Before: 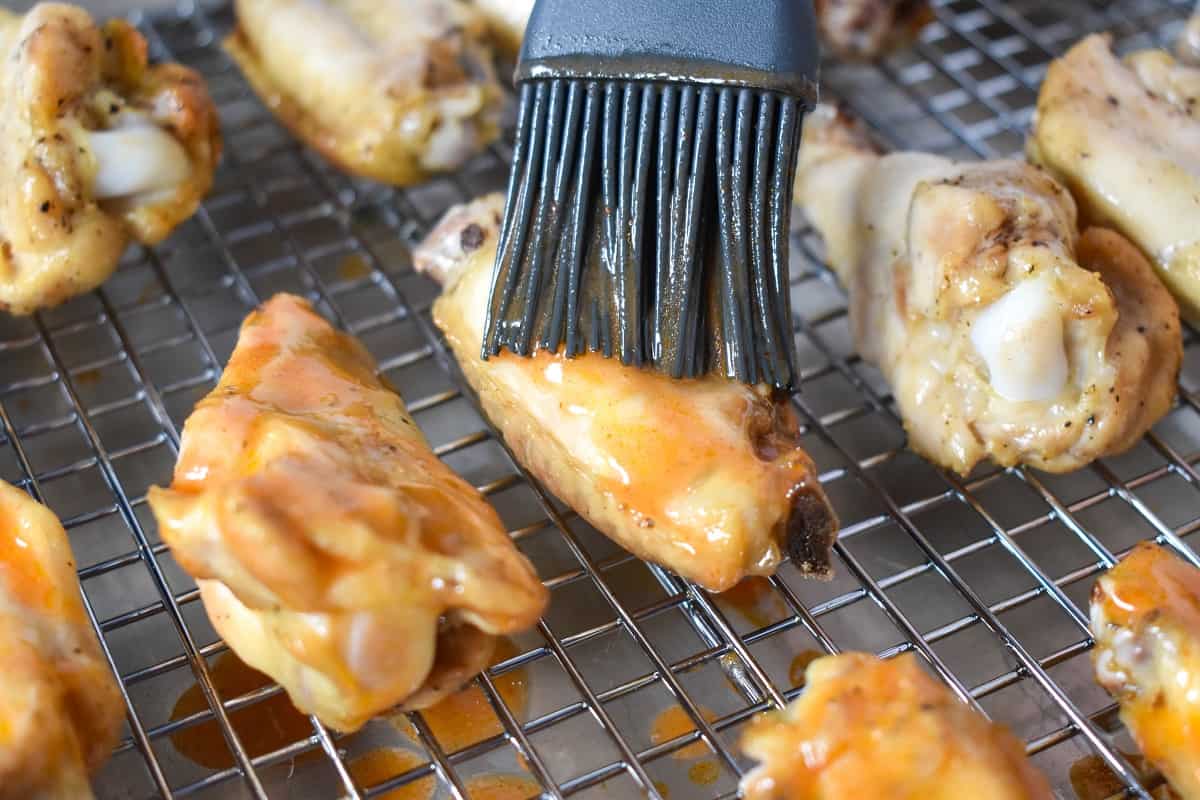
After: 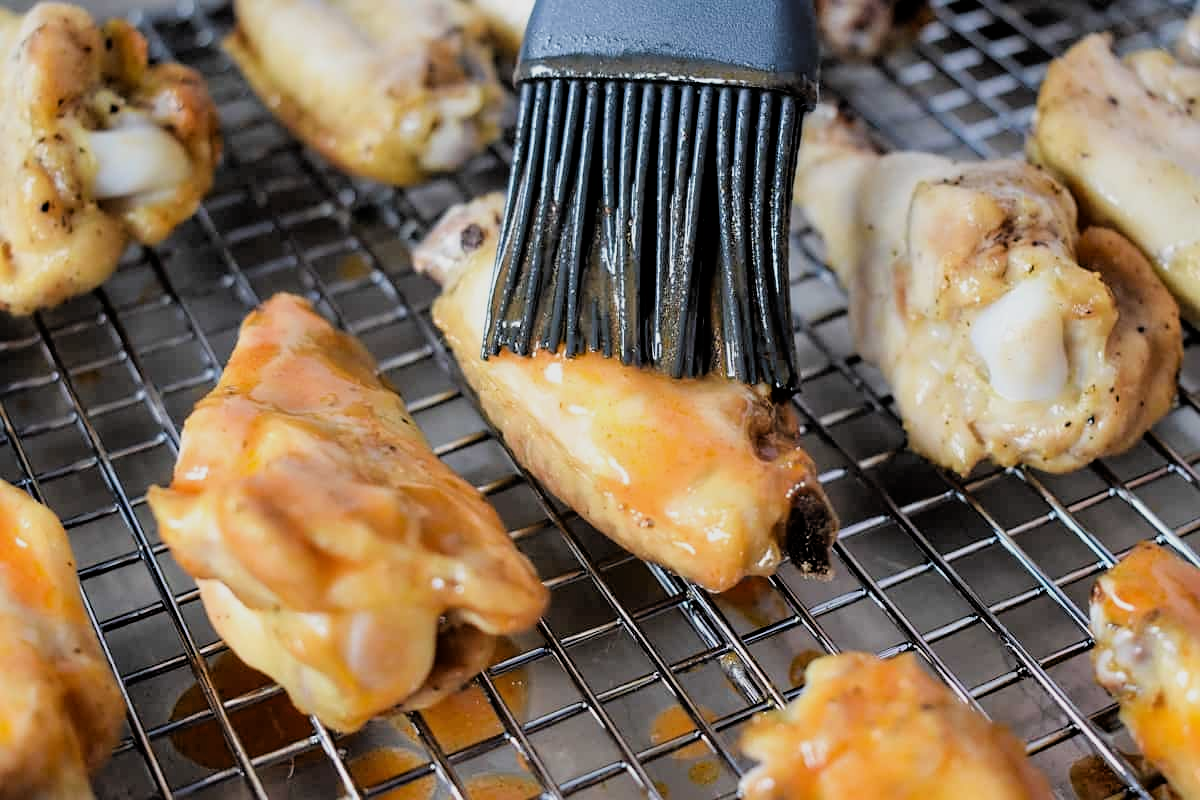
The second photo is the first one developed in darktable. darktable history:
filmic rgb: black relative exposure -3.85 EV, white relative exposure 3.49 EV, hardness 2.64, contrast 1.104
sharpen: amount 0.201
